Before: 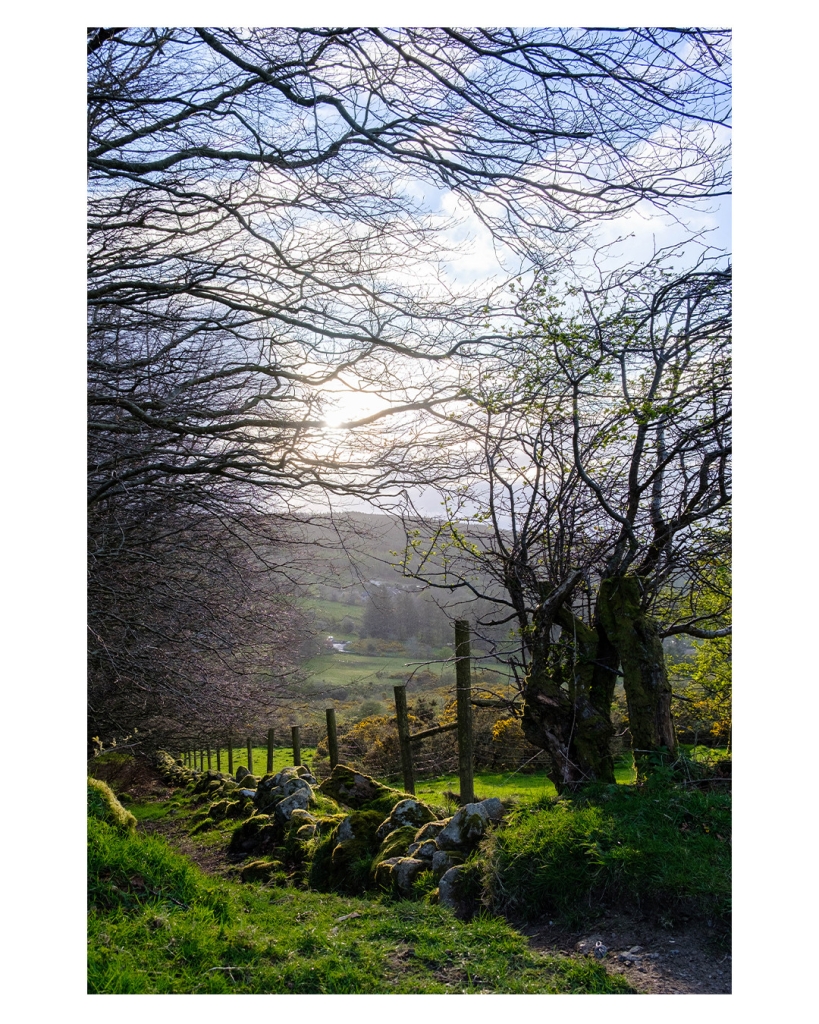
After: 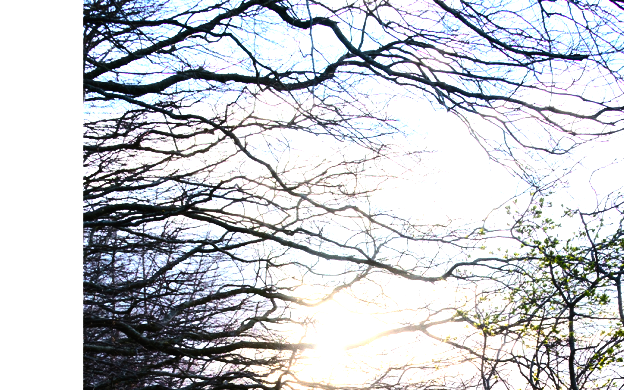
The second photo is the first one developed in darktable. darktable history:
crop: left 0.579%, top 7.627%, right 23.167%, bottom 54.275%
color zones: curves: ch0 [(0.018, 0.548) (0.197, 0.654) (0.425, 0.447) (0.605, 0.658) (0.732, 0.579)]; ch1 [(0.105, 0.531) (0.224, 0.531) (0.386, 0.39) (0.618, 0.456) (0.732, 0.456) (0.956, 0.421)]; ch2 [(0.039, 0.583) (0.215, 0.465) (0.399, 0.544) (0.465, 0.548) (0.614, 0.447) (0.724, 0.43) (0.882, 0.623) (0.956, 0.632)]
contrast brightness saturation: contrast 0.16, saturation 0.32
tone equalizer: -8 EV -1.08 EV, -7 EV -1.01 EV, -6 EV -0.867 EV, -5 EV -0.578 EV, -3 EV 0.578 EV, -2 EV 0.867 EV, -1 EV 1.01 EV, +0 EV 1.08 EV, edges refinement/feathering 500, mask exposure compensation -1.57 EV, preserve details no
contrast equalizer: octaves 7, y [[0.502, 0.505, 0.512, 0.529, 0.564, 0.588], [0.5 ×6], [0.502, 0.505, 0.512, 0.529, 0.564, 0.588], [0, 0.001, 0.001, 0.004, 0.008, 0.011], [0, 0.001, 0.001, 0.004, 0.008, 0.011]], mix -1
